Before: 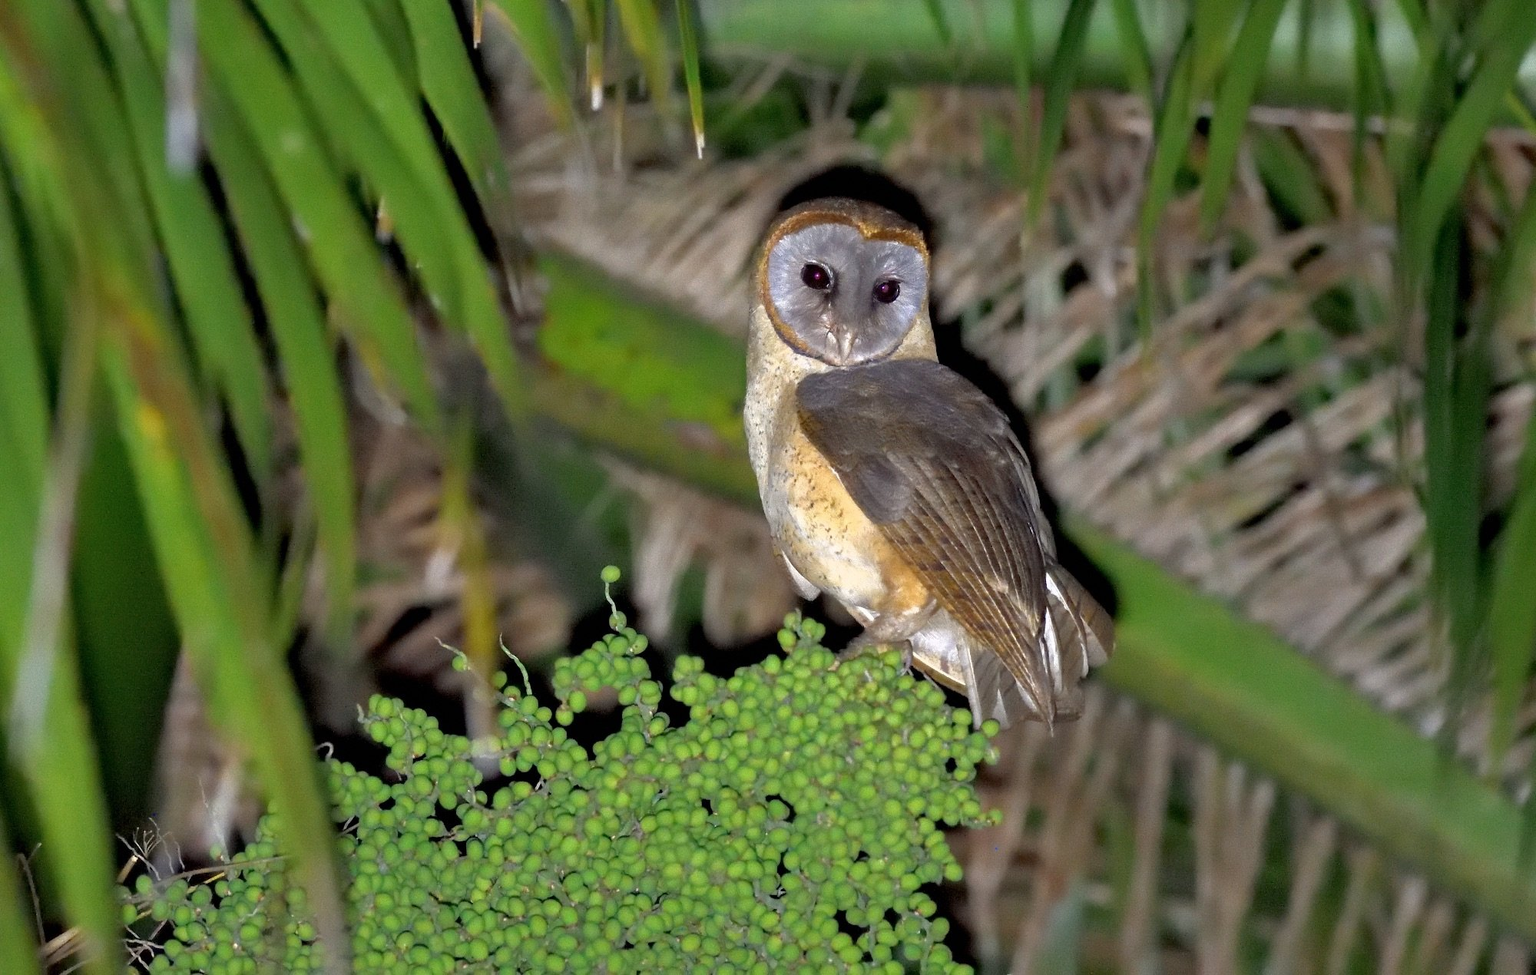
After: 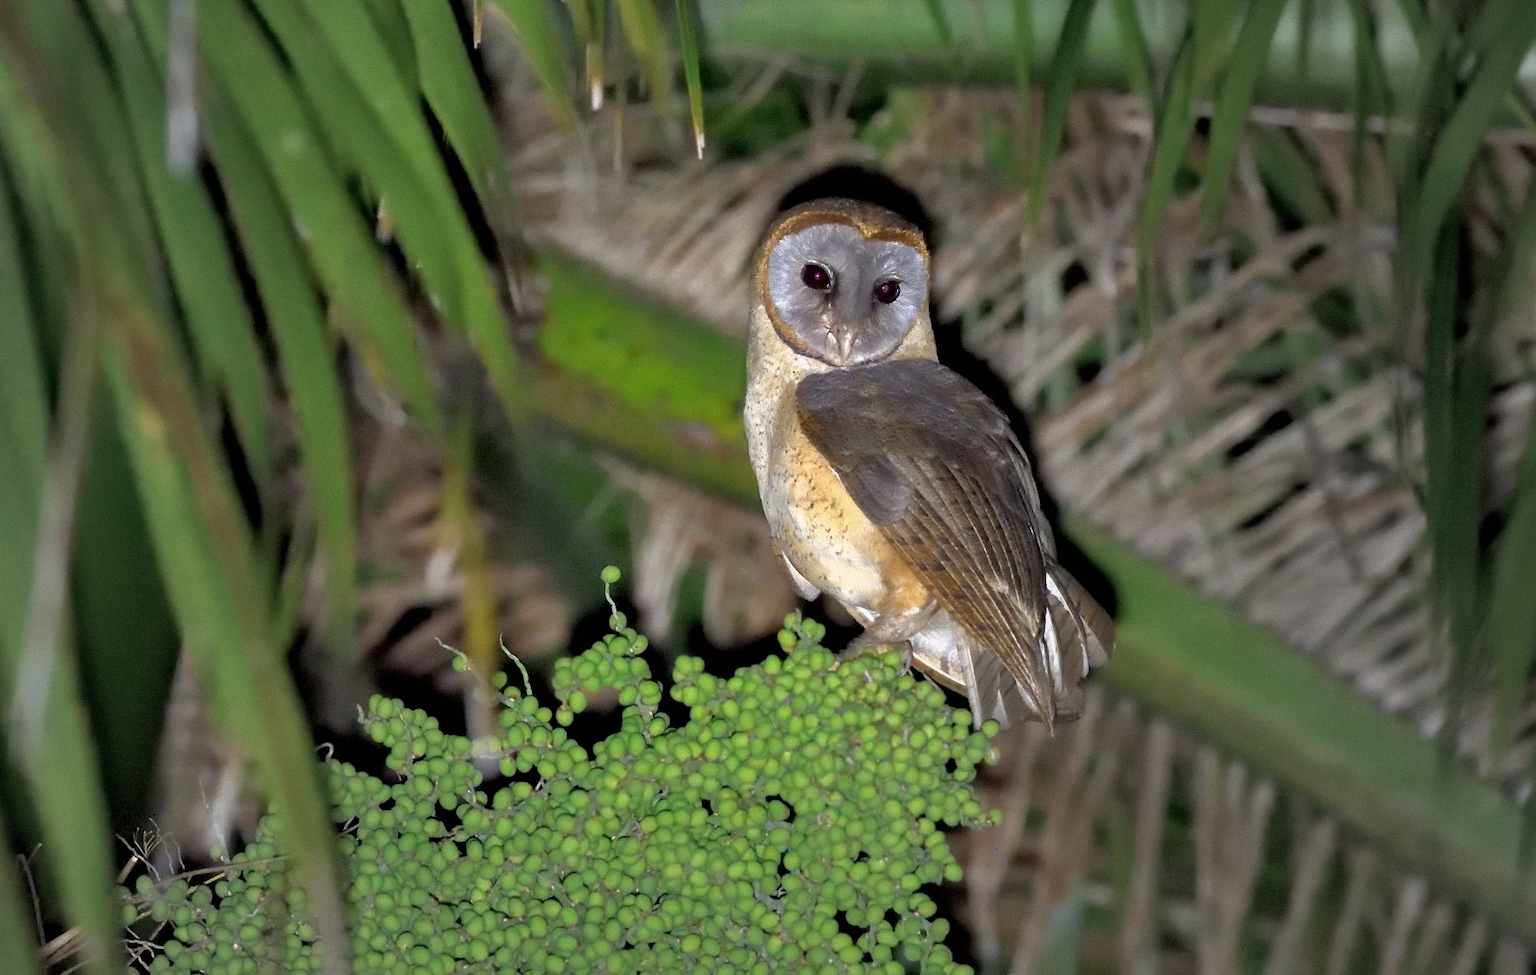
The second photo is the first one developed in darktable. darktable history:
vignetting: fall-off start 18.21%, fall-off radius 137.95%, brightness -0.207, center (-0.078, 0.066), width/height ratio 0.62, shape 0.59
white balance: red 1, blue 1
